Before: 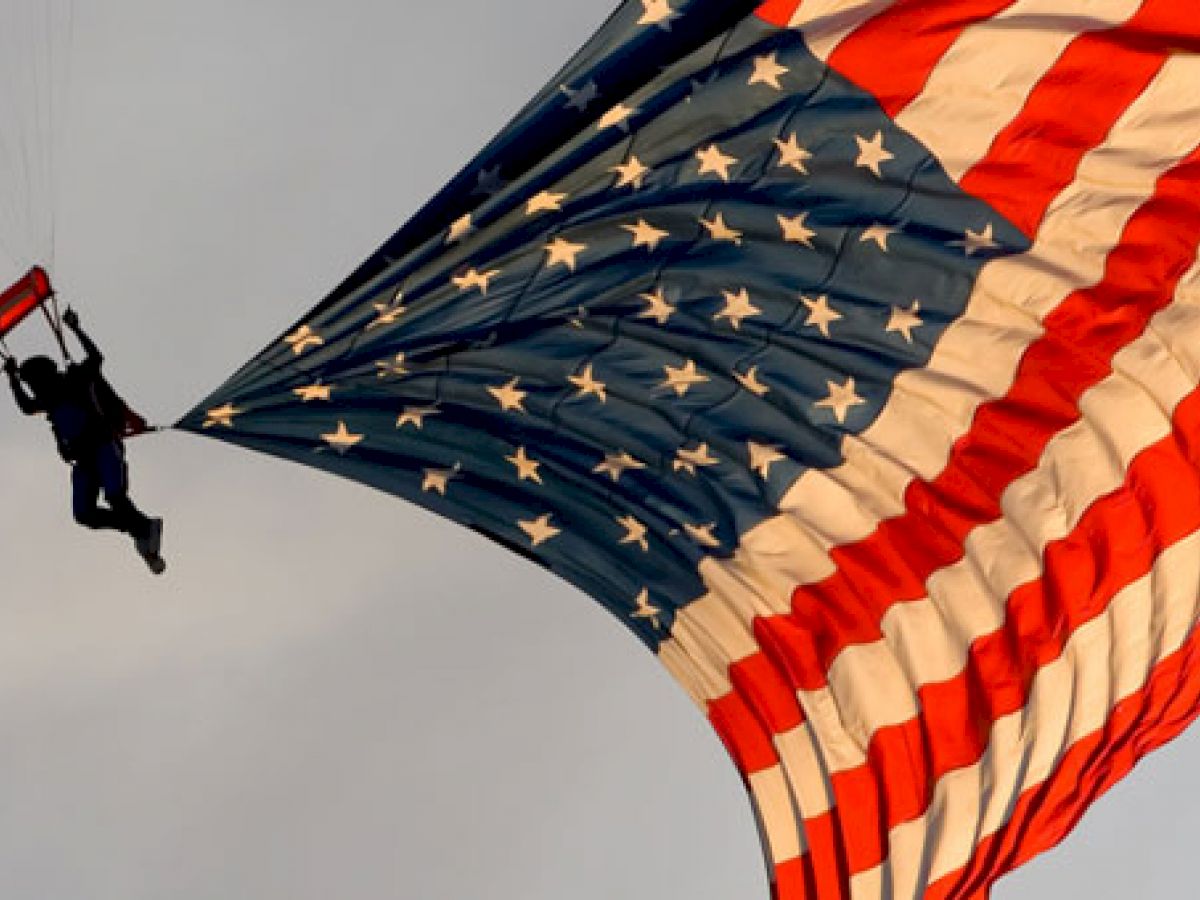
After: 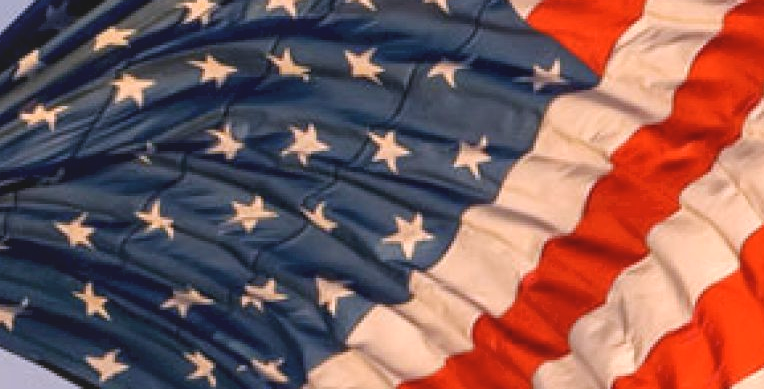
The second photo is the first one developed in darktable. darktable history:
local contrast: on, module defaults
crop: left 36.005%, top 18.293%, right 0.31%, bottom 38.444%
exposure: exposure -0.041 EV, compensate highlight preservation false
color balance: lift [1.007, 1, 1, 1], gamma [1.097, 1, 1, 1]
color calibration: output R [1.063, -0.012, -0.003, 0], output B [-0.079, 0.047, 1, 0], illuminant custom, x 0.389, y 0.387, temperature 3838.64 K
